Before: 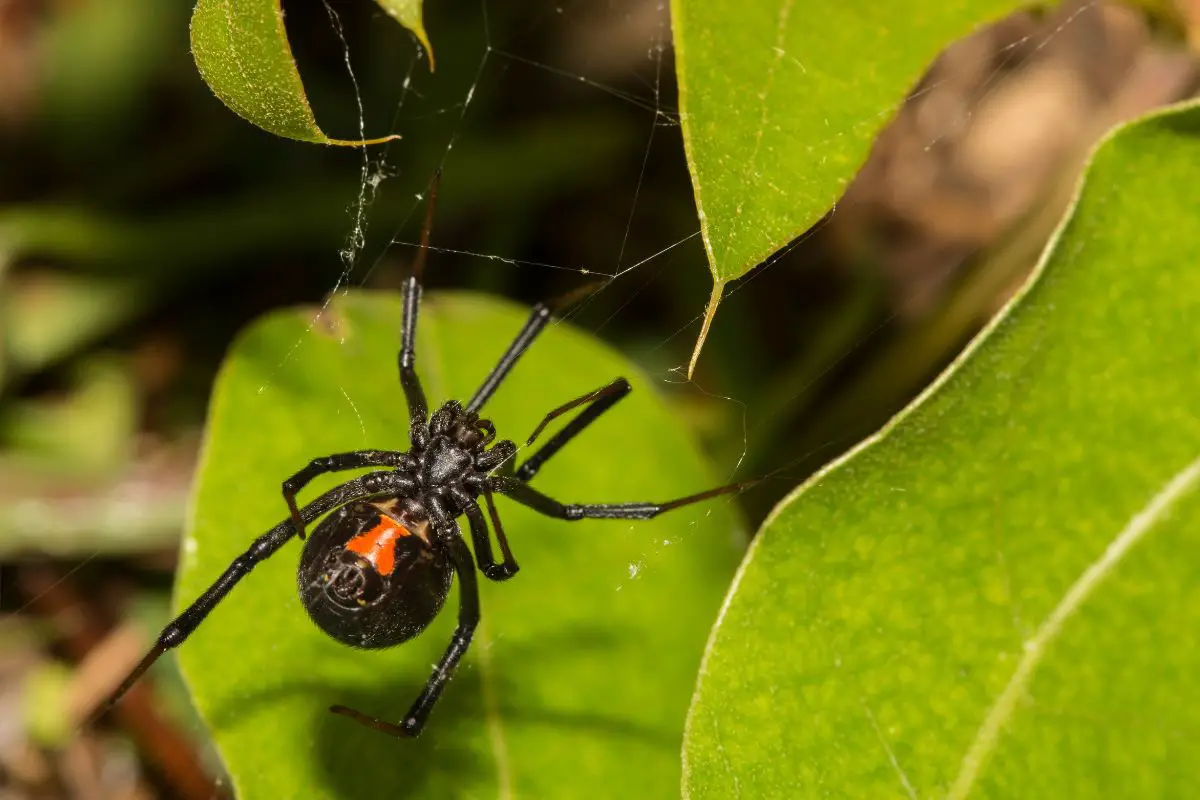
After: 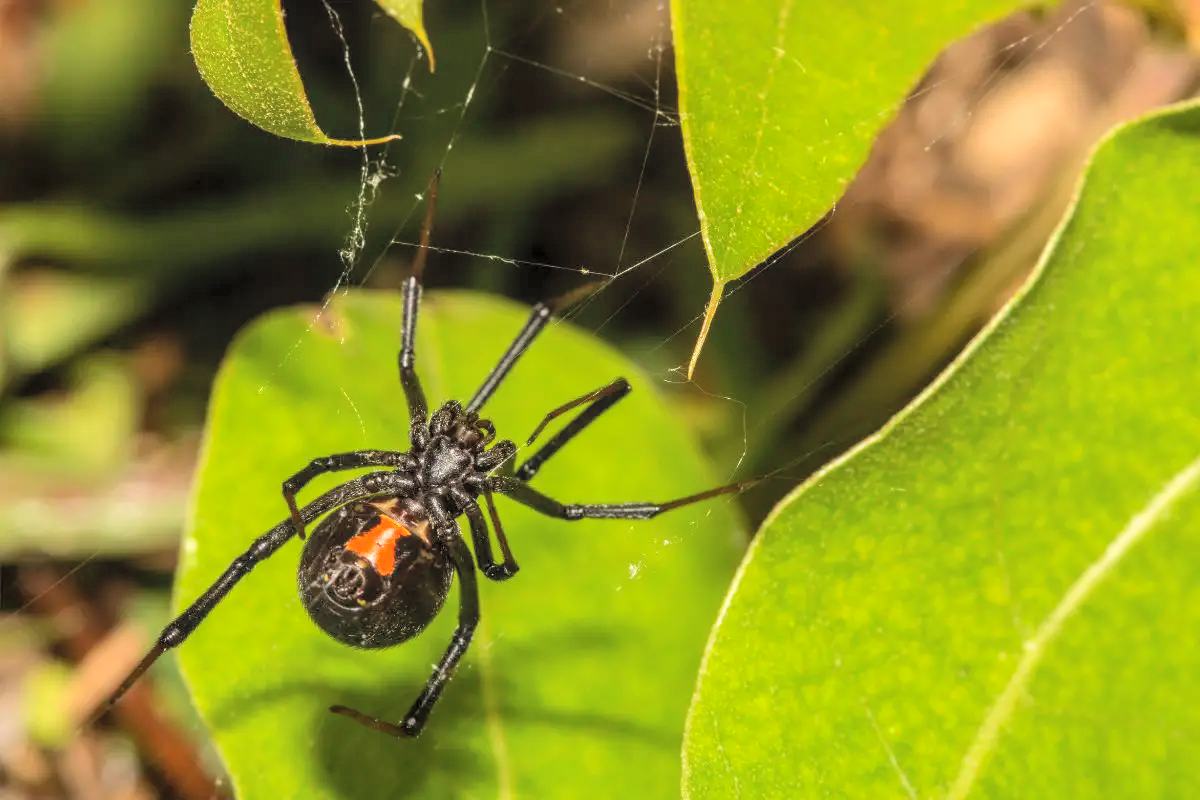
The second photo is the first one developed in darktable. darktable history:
local contrast: on, module defaults
contrast brightness saturation: contrast 0.1, brightness 0.3, saturation 0.14
